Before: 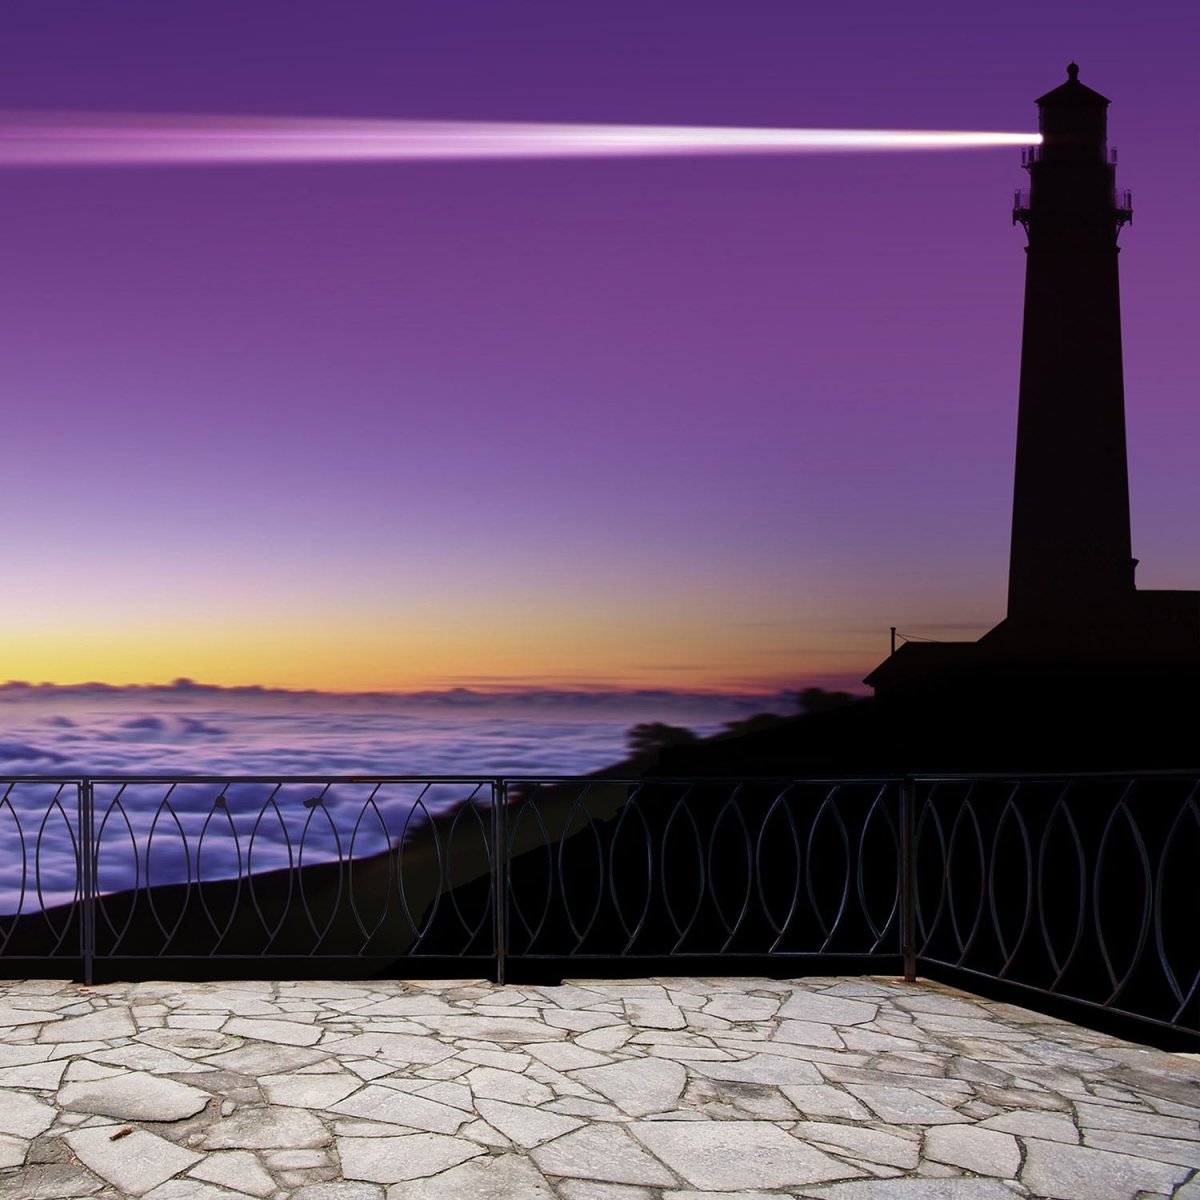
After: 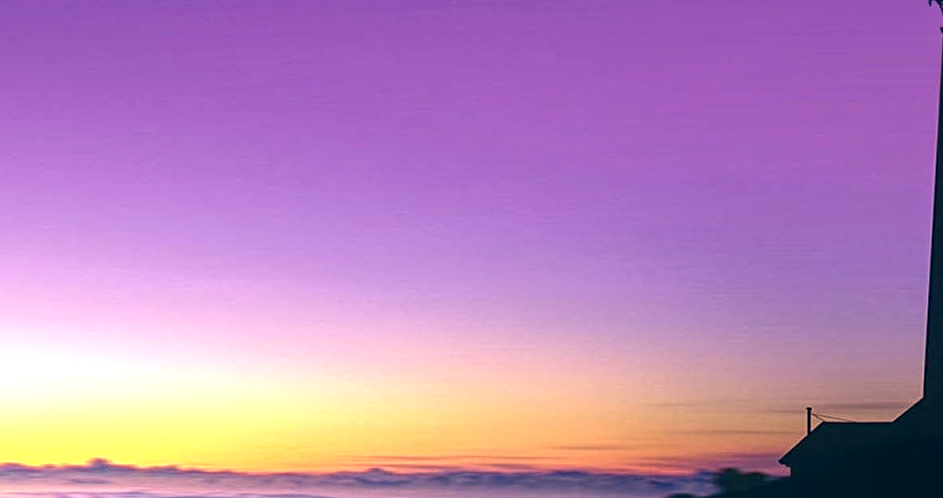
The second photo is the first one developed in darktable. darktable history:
local contrast: highlights 74%, shadows 55%, detail 176%, midtone range 0.207
exposure: black level correction 0, exposure 1 EV, compensate exposure bias true, compensate highlight preservation false
crop: left 7.036%, top 18.398%, right 14.379%, bottom 40.043%
sharpen: on, module defaults
color correction: highlights a* 10.32, highlights b* 14.66, shadows a* -9.59, shadows b* -15.02
